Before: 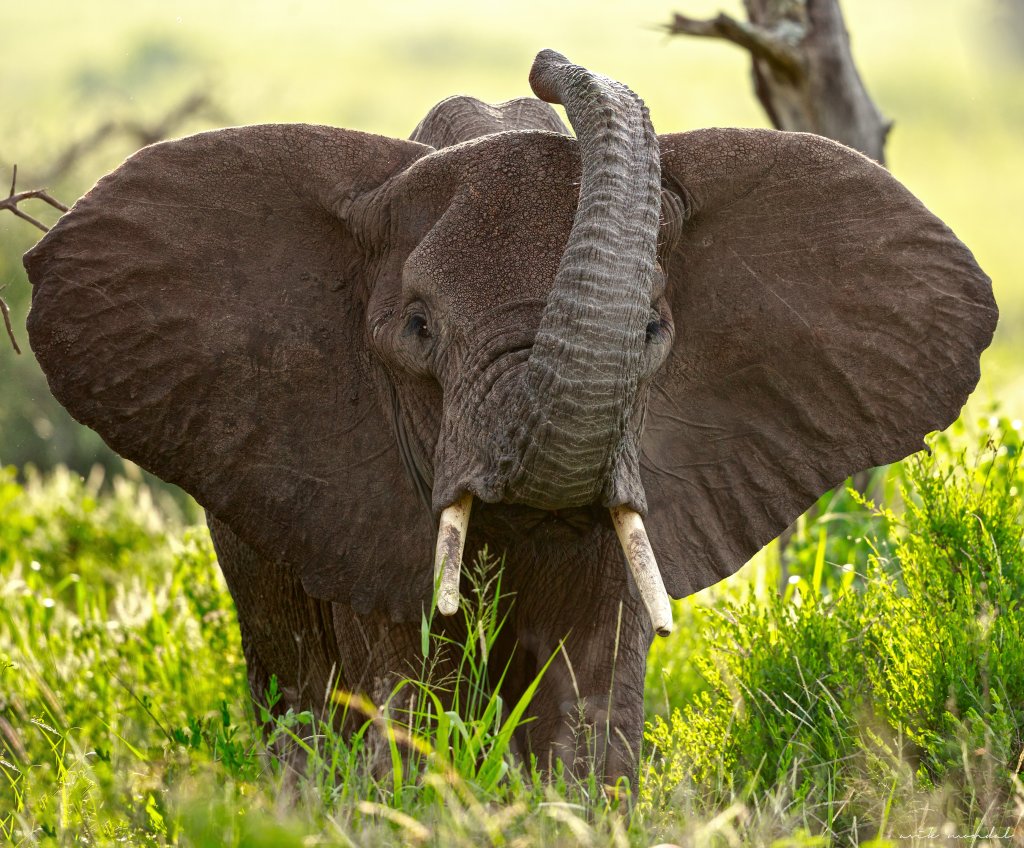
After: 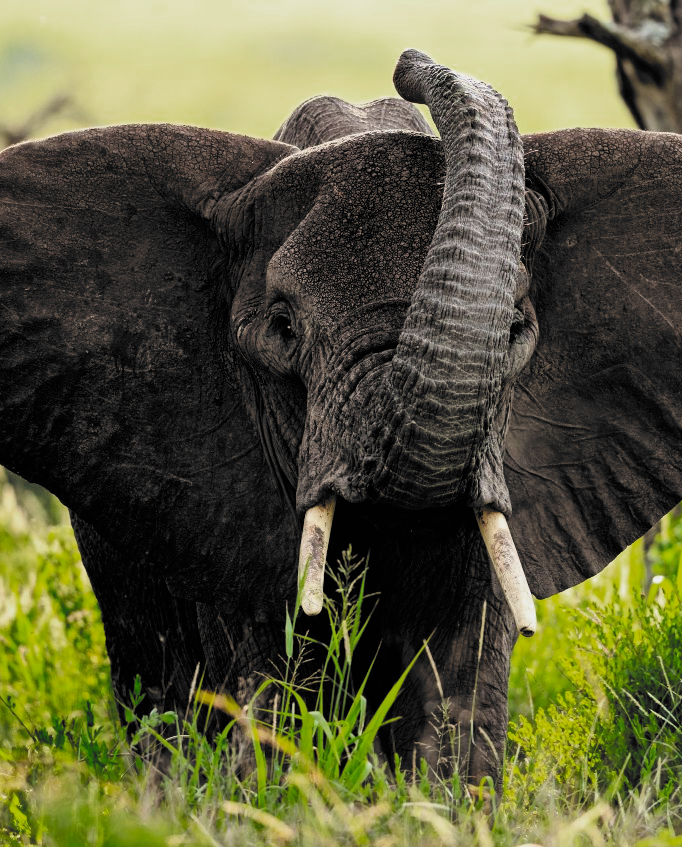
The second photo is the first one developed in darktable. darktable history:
crop and rotate: left 13.373%, right 20.01%
filmic rgb: black relative exposure -5.08 EV, white relative exposure 3.54 EV, threshold 5.99 EV, hardness 3.18, contrast 1.499, highlights saturation mix -49.02%, color science v6 (2022), enable highlight reconstruction true
color zones: curves: ch0 [(0, 0.425) (0.143, 0.422) (0.286, 0.42) (0.429, 0.419) (0.571, 0.419) (0.714, 0.42) (0.857, 0.422) (1, 0.425)]
shadows and highlights: shadows 30.76, highlights 1.88, soften with gaussian
